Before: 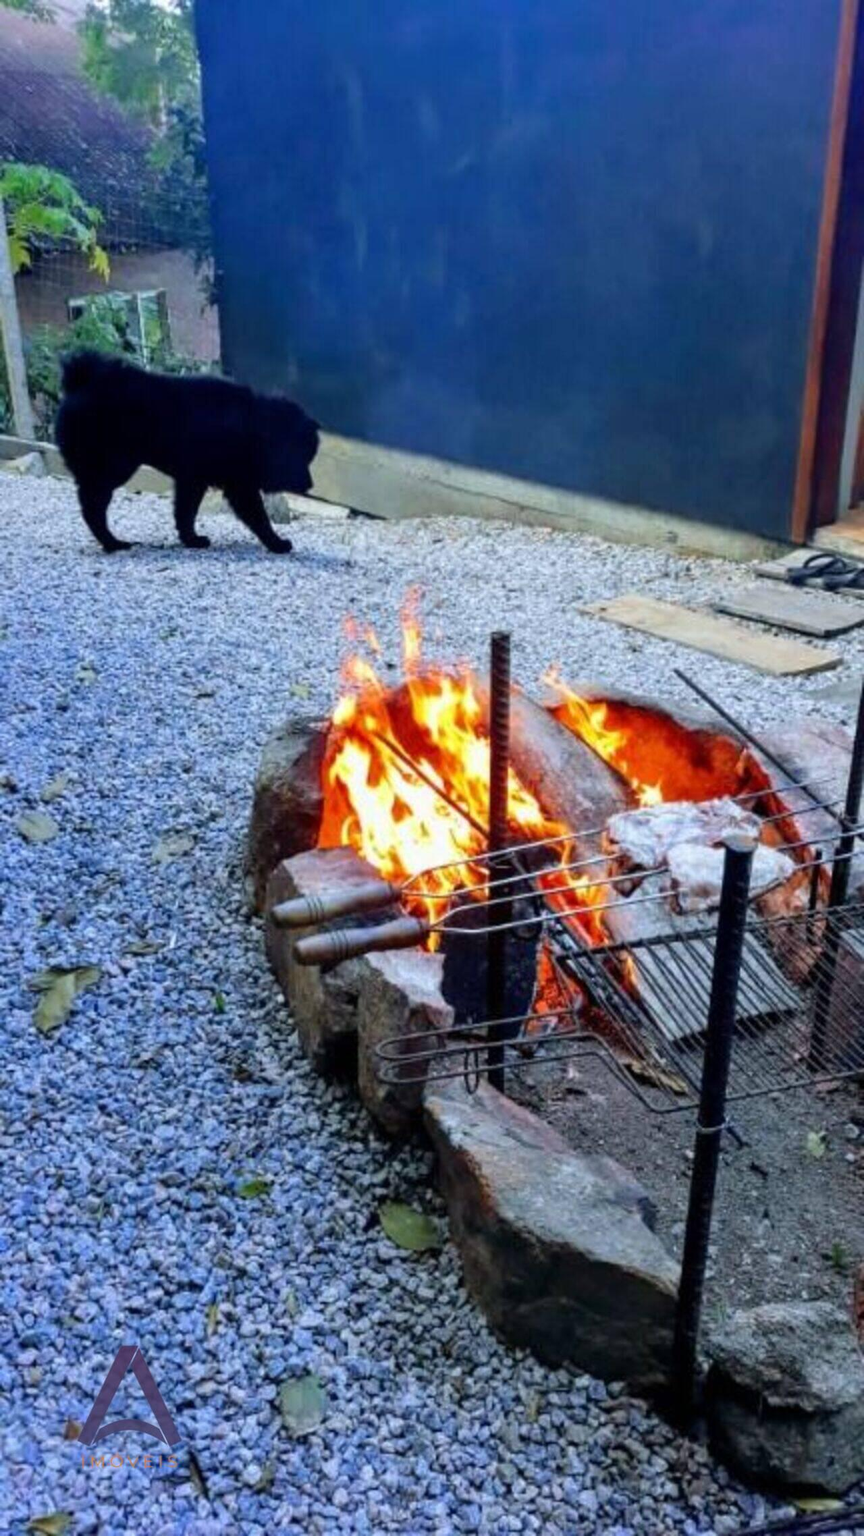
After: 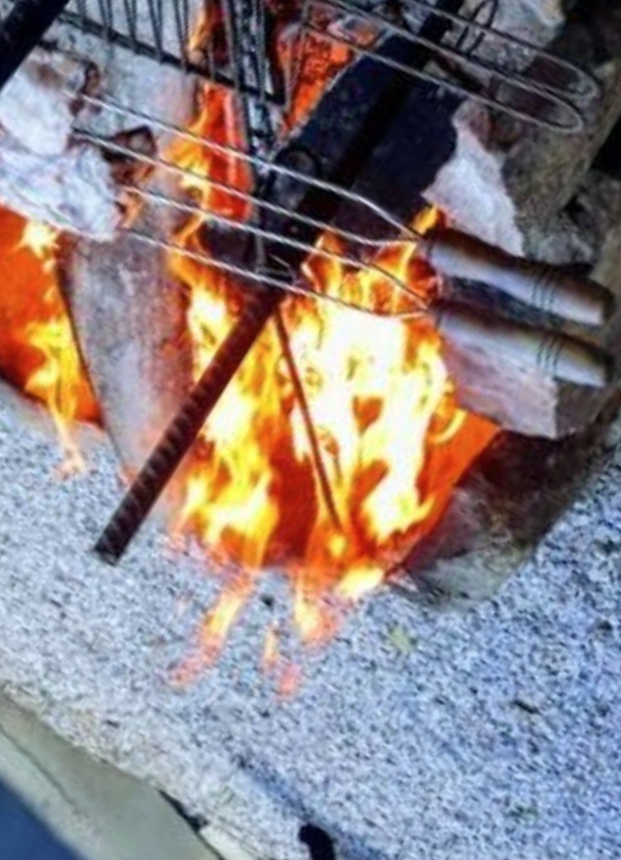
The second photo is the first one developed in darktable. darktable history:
crop and rotate: angle 148.67°, left 9.217%, top 15.576%, right 4.406%, bottom 17.183%
contrast brightness saturation: saturation -0.065
